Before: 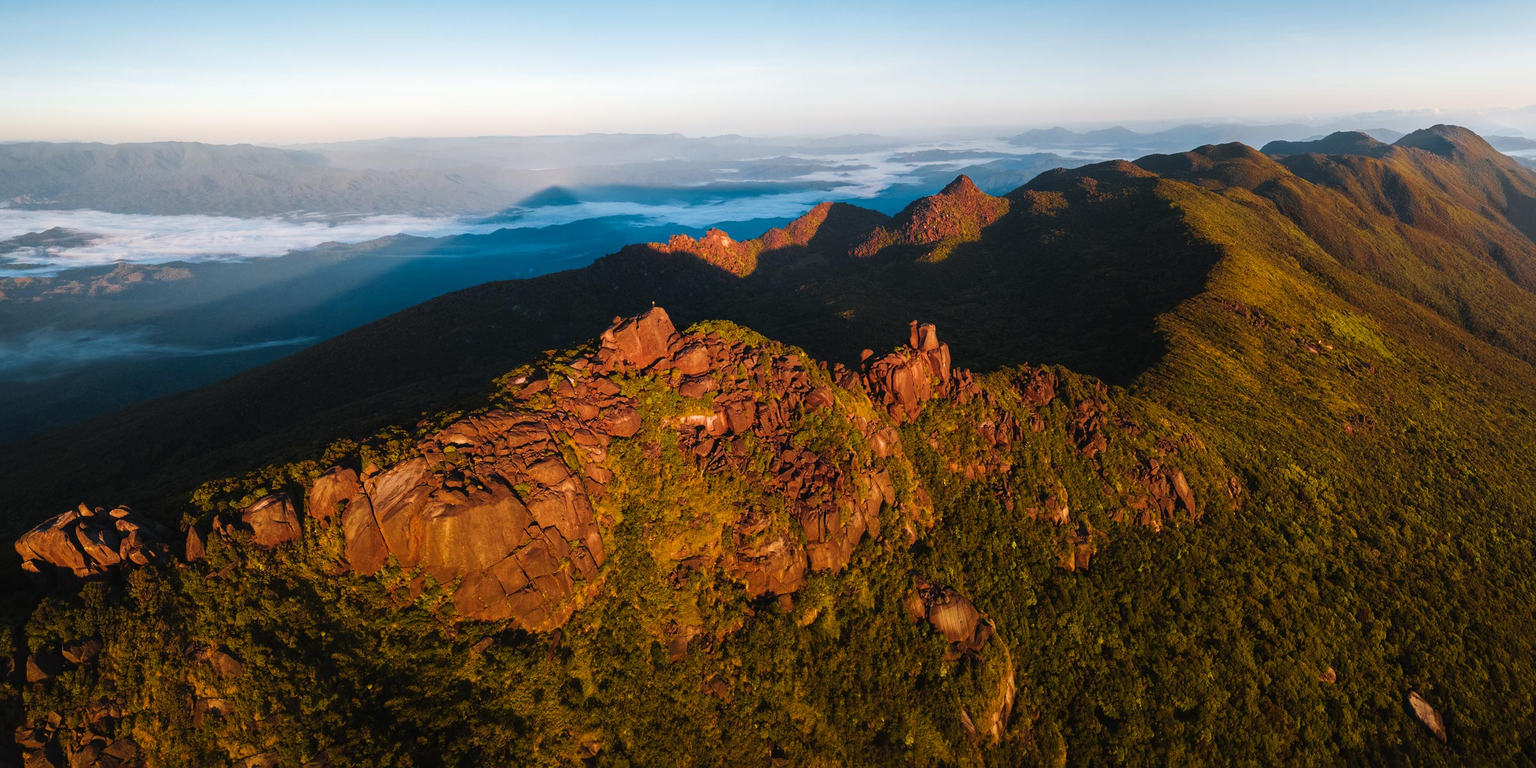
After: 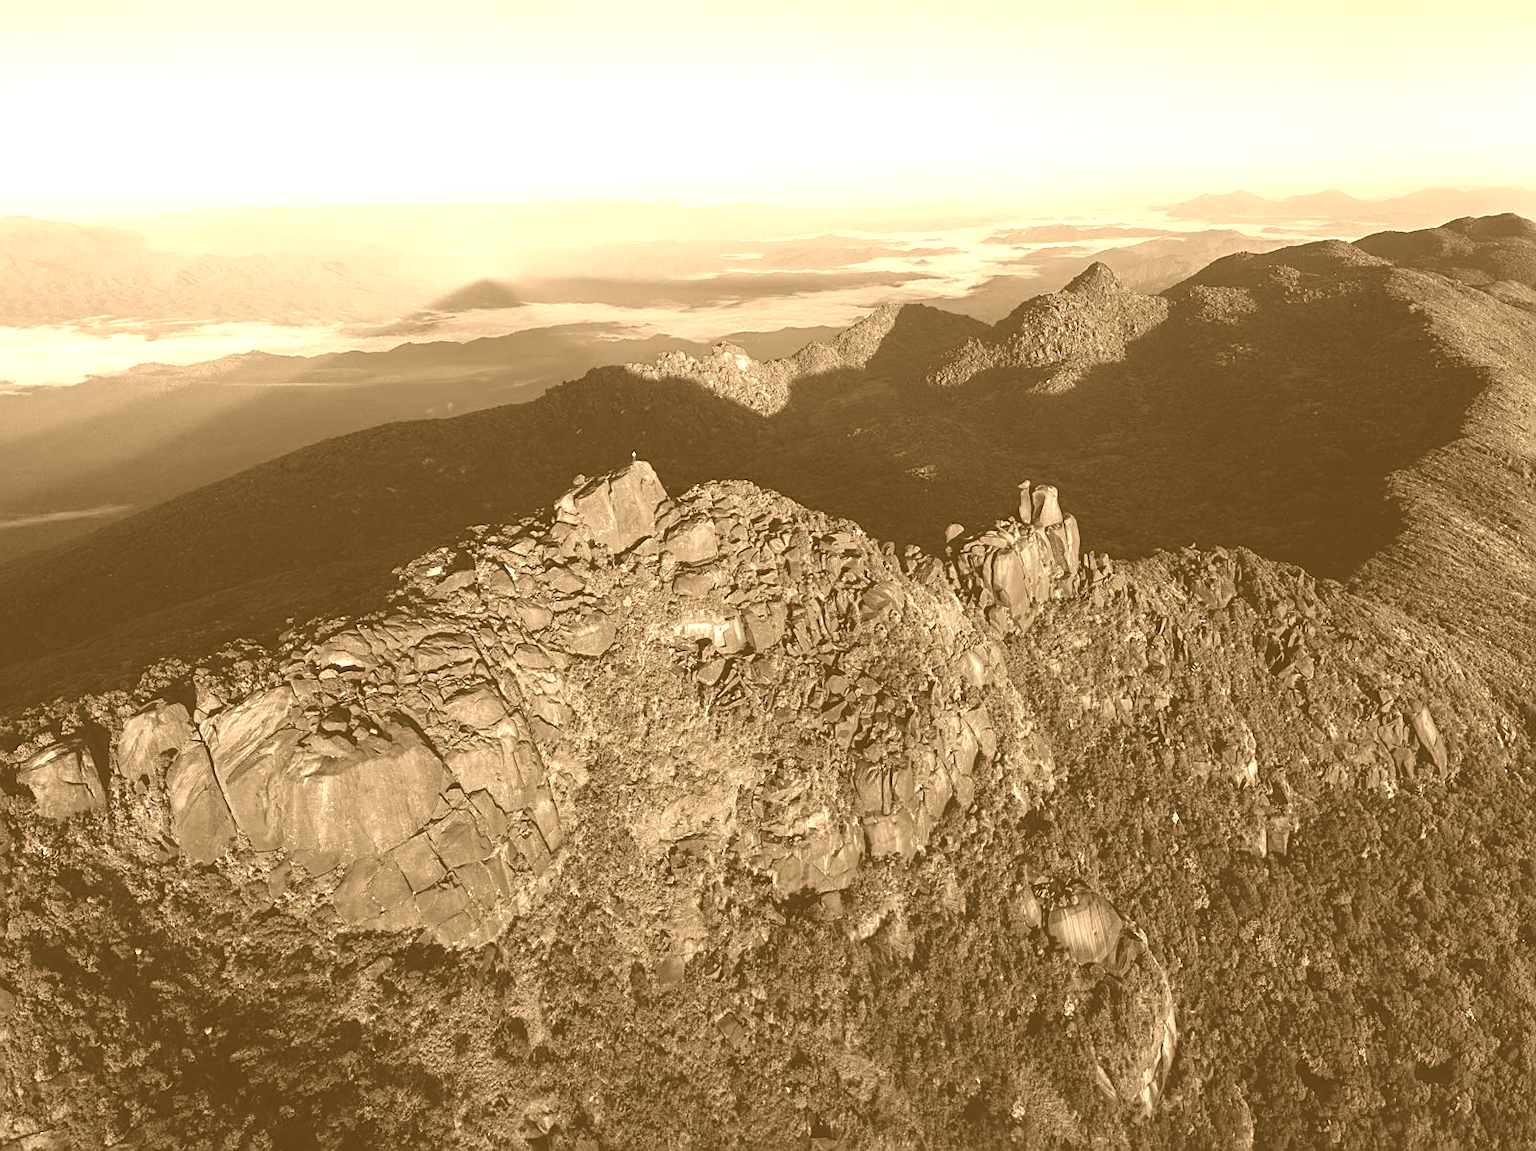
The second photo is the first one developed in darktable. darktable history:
sharpen: on, module defaults
crop and rotate: left 15.055%, right 18.278%
color correction: highlights a* -9.35, highlights b* -23.15
color balance rgb: linear chroma grading › global chroma 15%, perceptual saturation grading › global saturation 30%
colorize: hue 28.8°, source mix 100%
